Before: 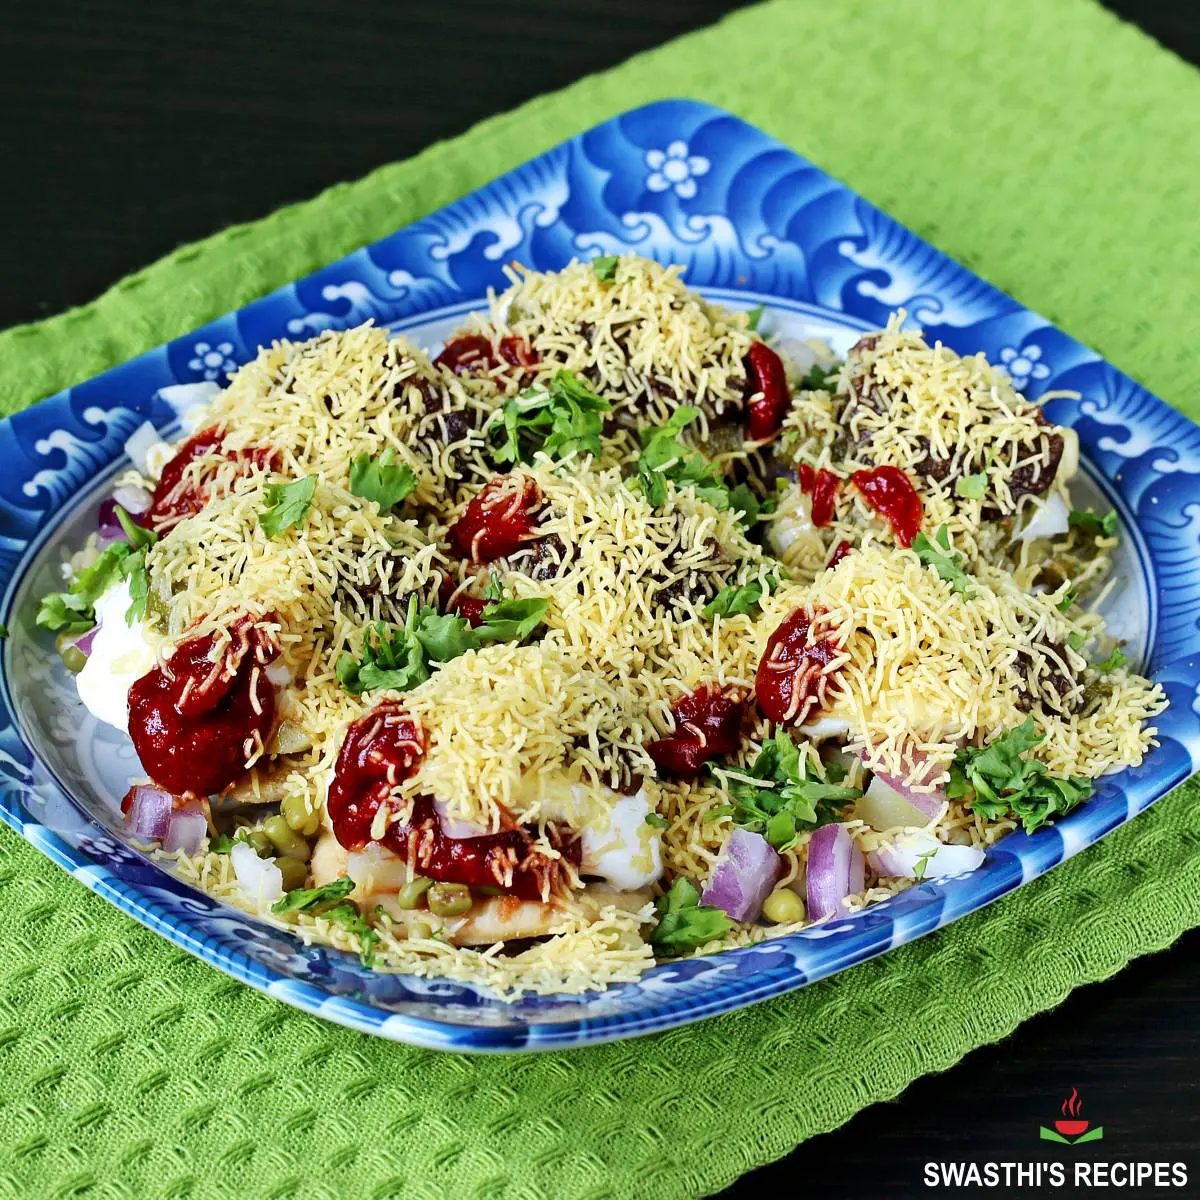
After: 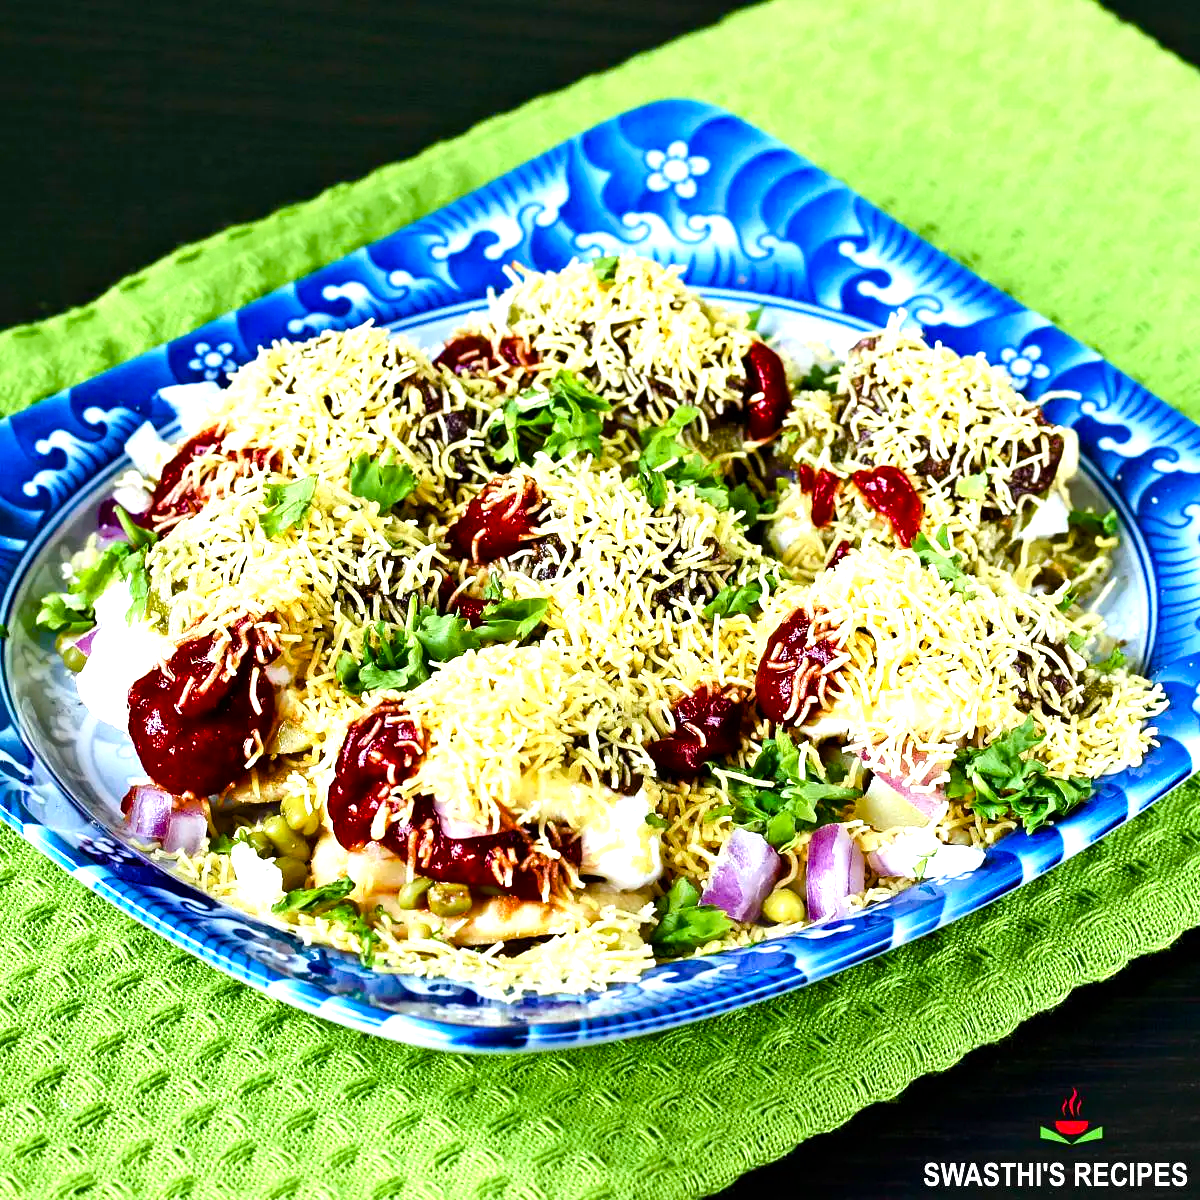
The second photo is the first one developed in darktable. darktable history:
tone equalizer: -8 EV -0.417 EV, -7 EV -0.389 EV, -6 EV -0.333 EV, -5 EV -0.222 EV, -3 EV 0.222 EV, -2 EV 0.333 EV, -1 EV 0.389 EV, +0 EV 0.417 EV, edges refinement/feathering 500, mask exposure compensation -1.57 EV, preserve details no
color balance rgb: linear chroma grading › shadows -2.2%, linear chroma grading › highlights -15%, linear chroma grading › global chroma -10%, linear chroma grading › mid-tones -10%, perceptual saturation grading › global saturation 45%, perceptual saturation grading › highlights -50%, perceptual saturation grading › shadows 30%, perceptual brilliance grading › global brilliance 18%, global vibrance 45%
